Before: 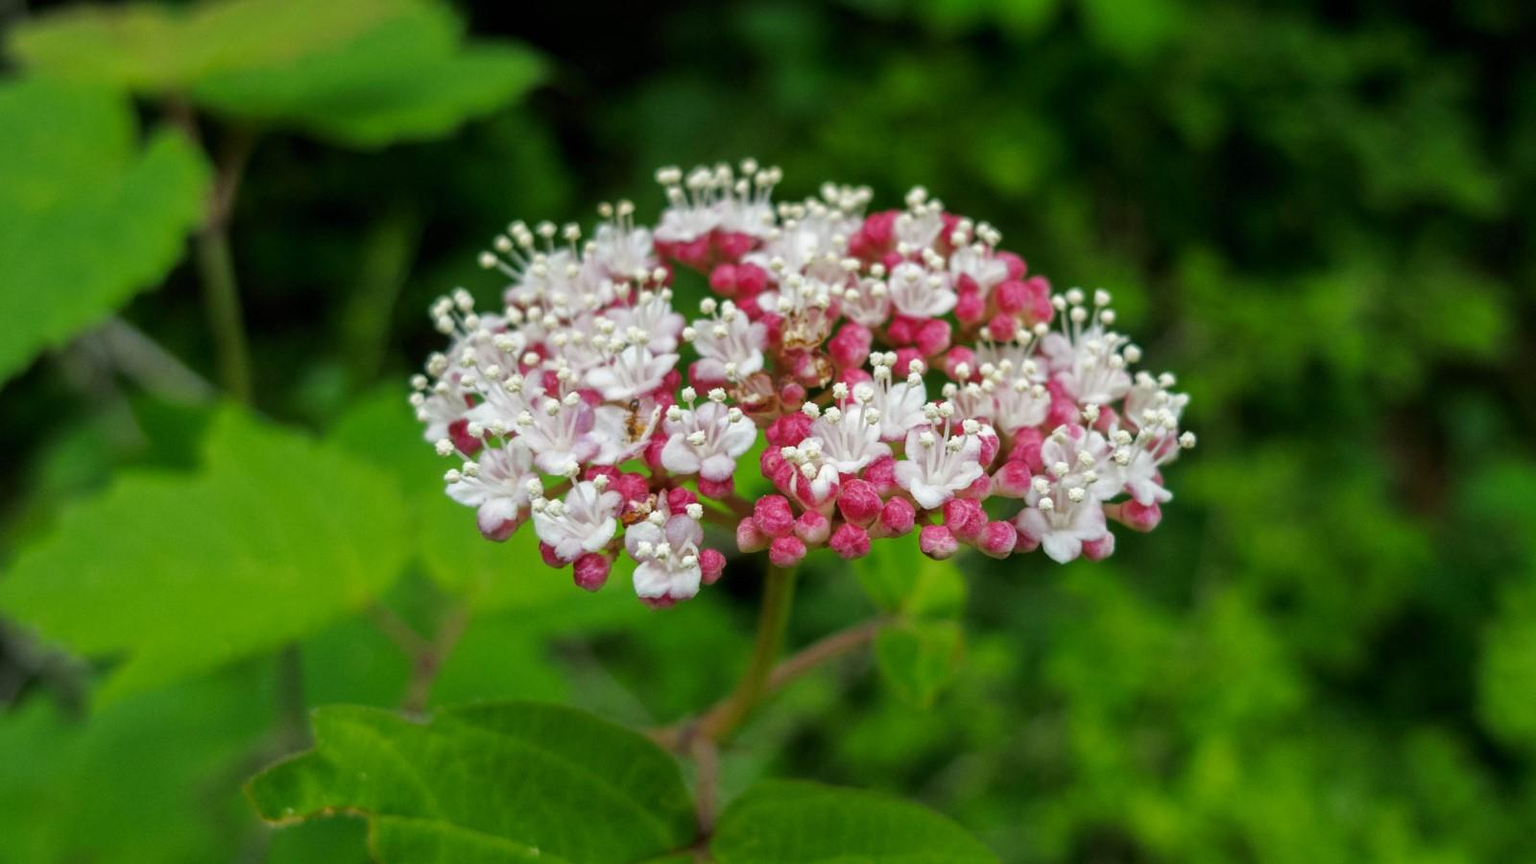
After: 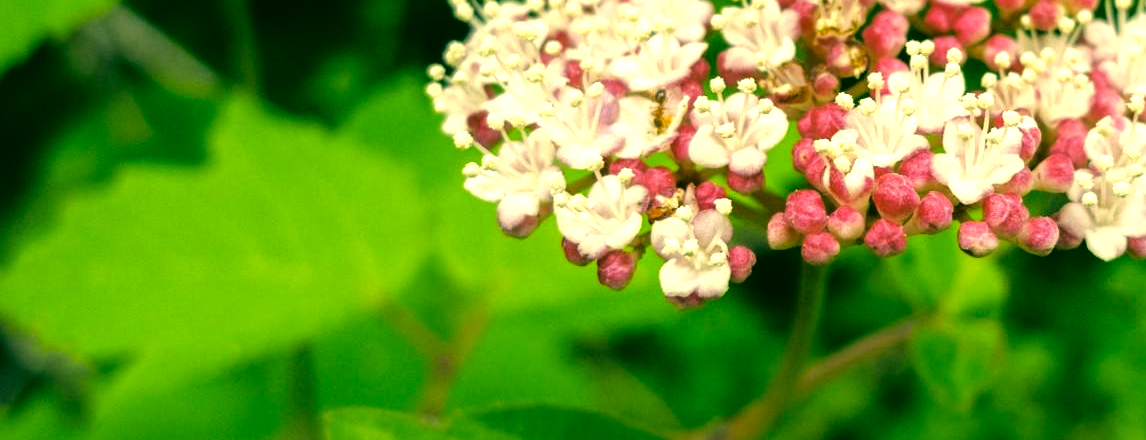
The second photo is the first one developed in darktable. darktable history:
crop: top 36.317%, right 28.319%, bottom 14.775%
tone equalizer: -8 EV -1.12 EV, -7 EV -1.01 EV, -6 EV -0.891 EV, -5 EV -0.561 EV, -3 EV 0.595 EV, -2 EV 0.895 EV, -1 EV 1.01 EV, +0 EV 1.05 EV, mask exposure compensation -0.497 EV
color correction: highlights a* 5.71, highlights b* 33.64, shadows a* -25.83, shadows b* 3.95
